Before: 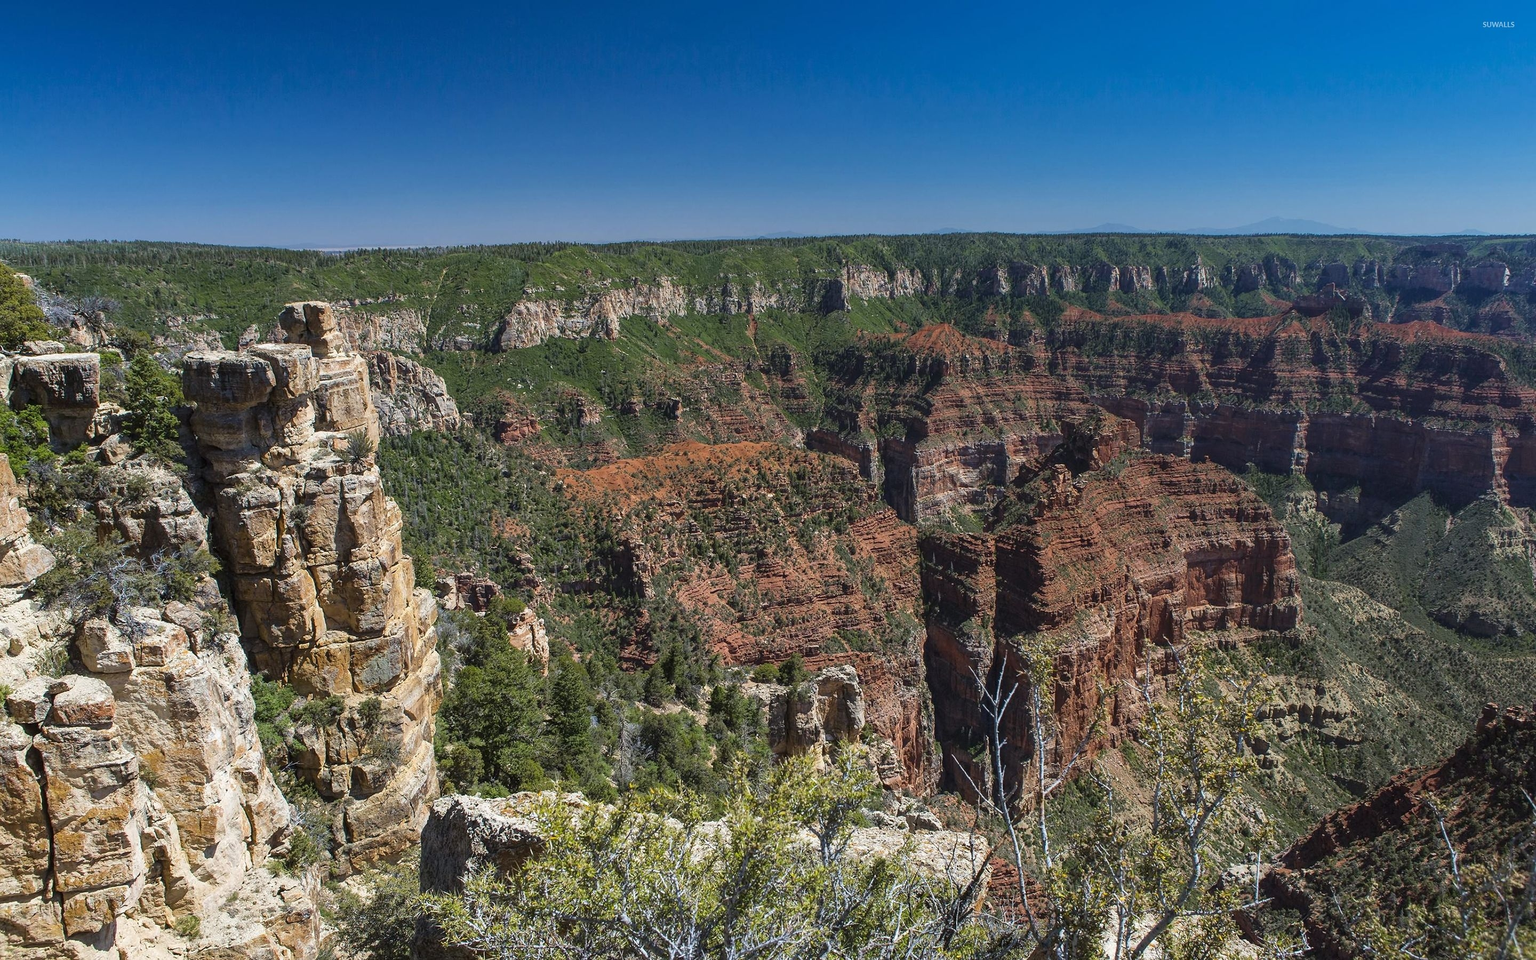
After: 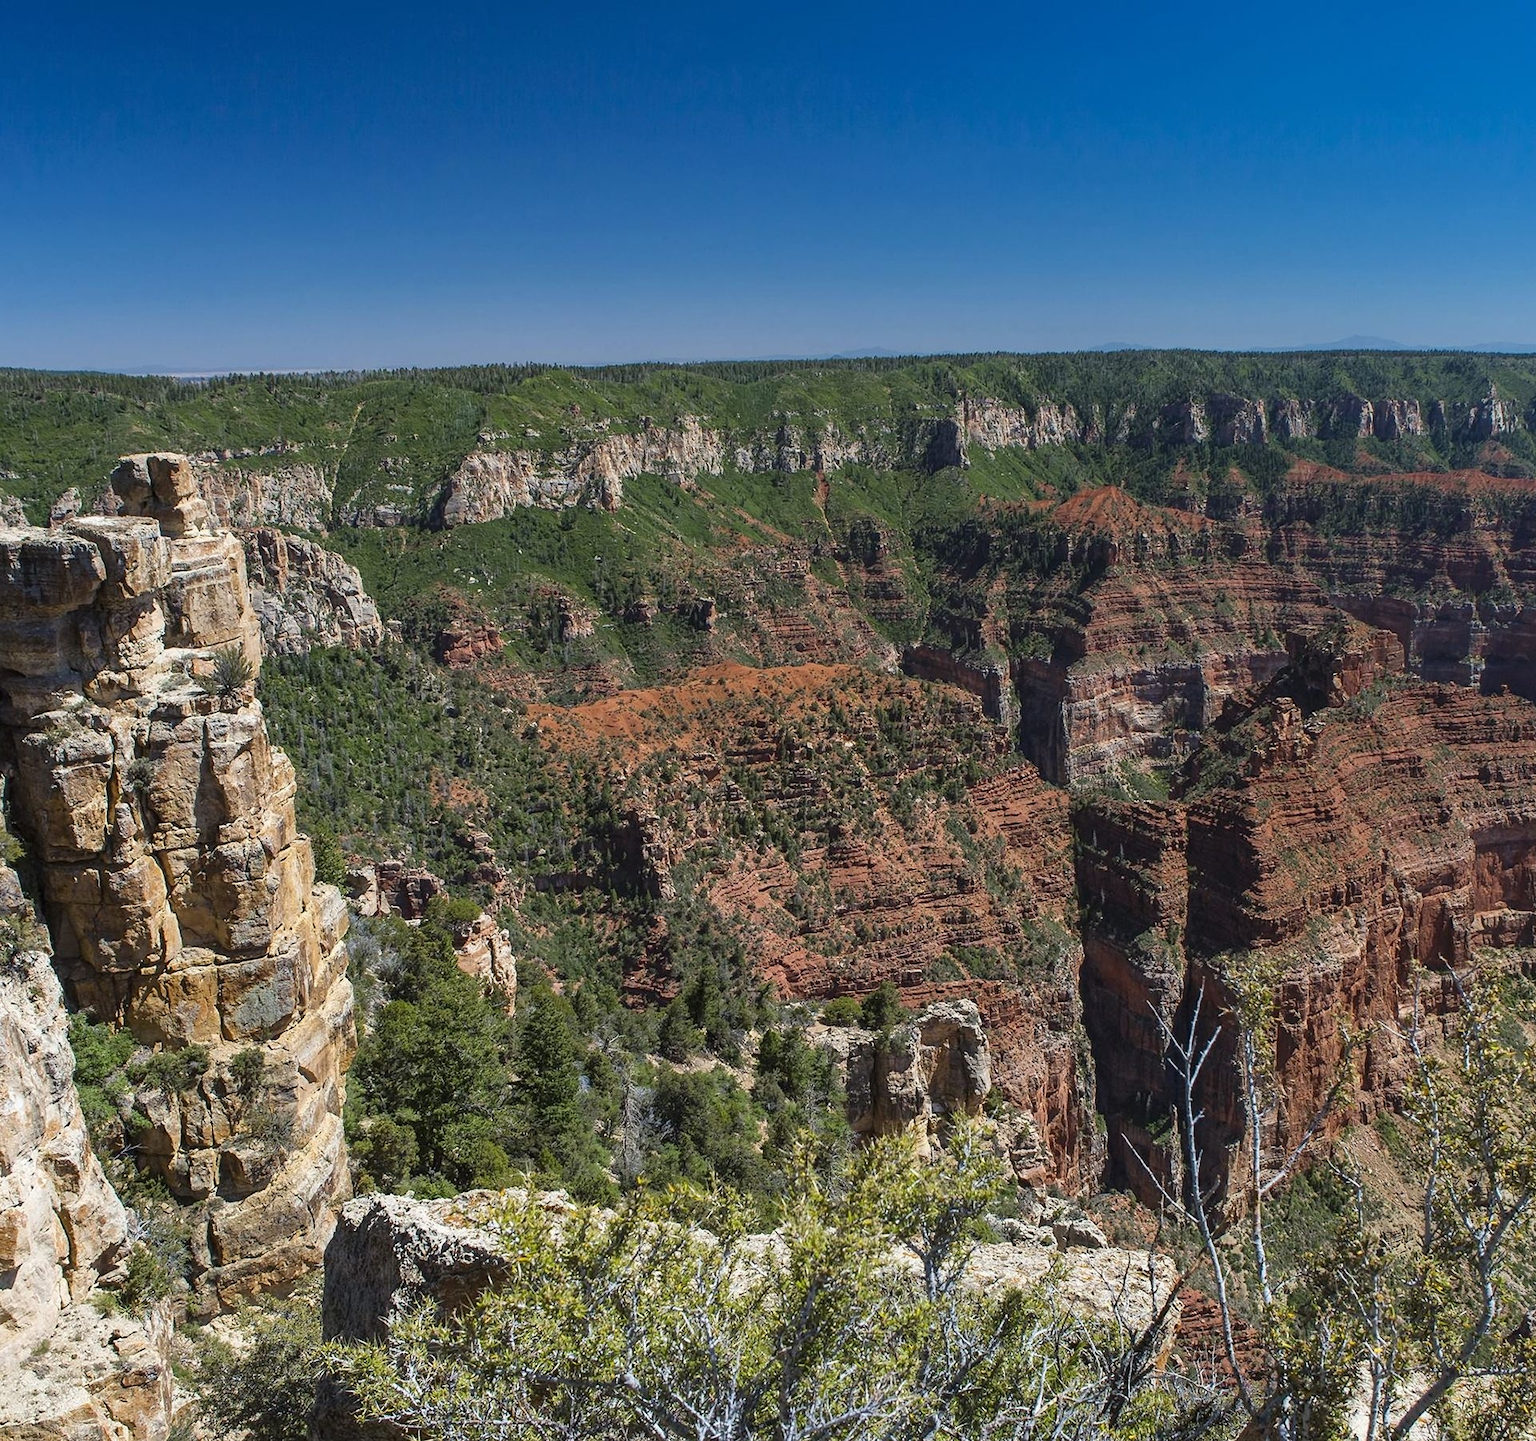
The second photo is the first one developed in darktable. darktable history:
crop and rotate: left 13.372%, right 20.053%
